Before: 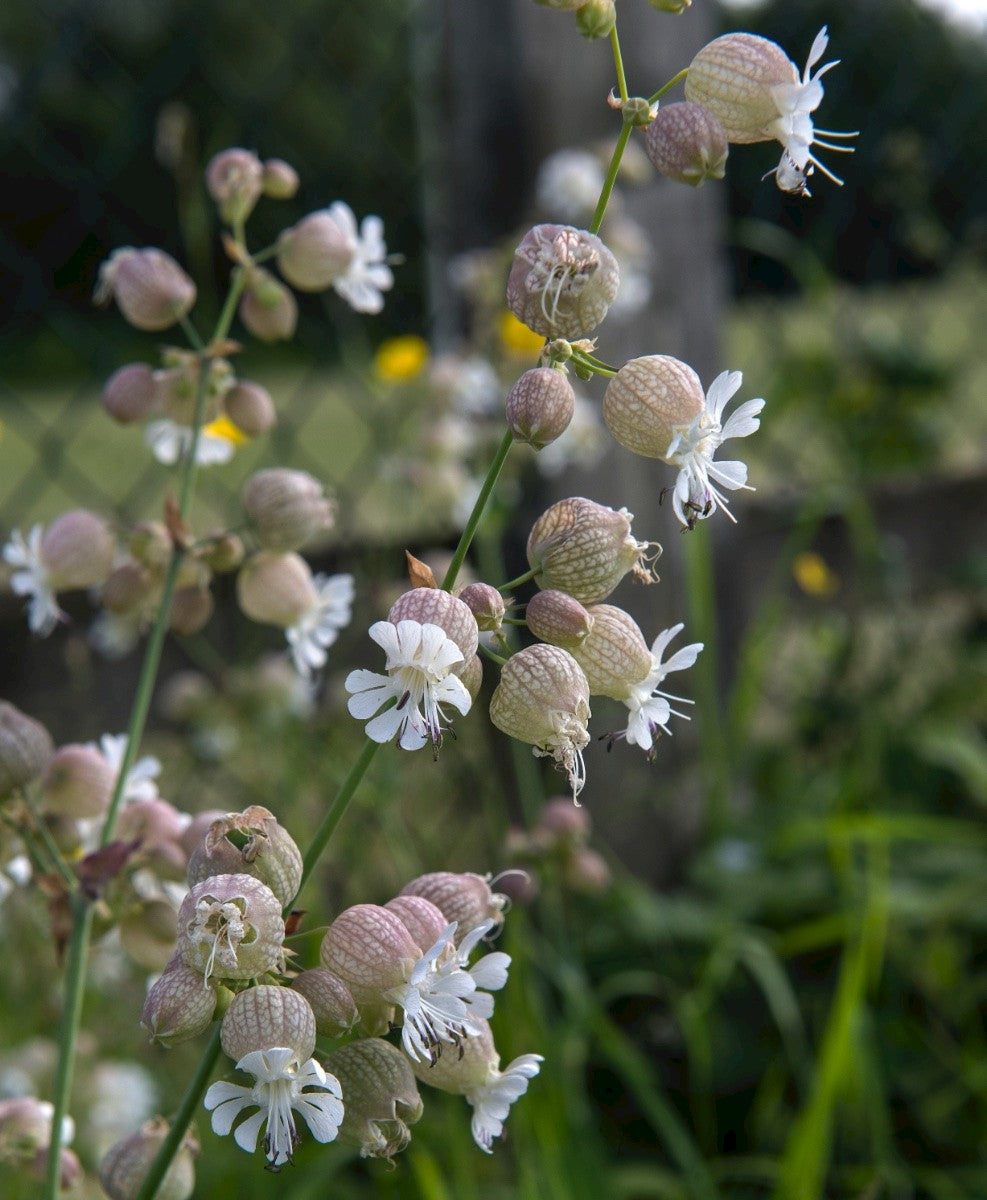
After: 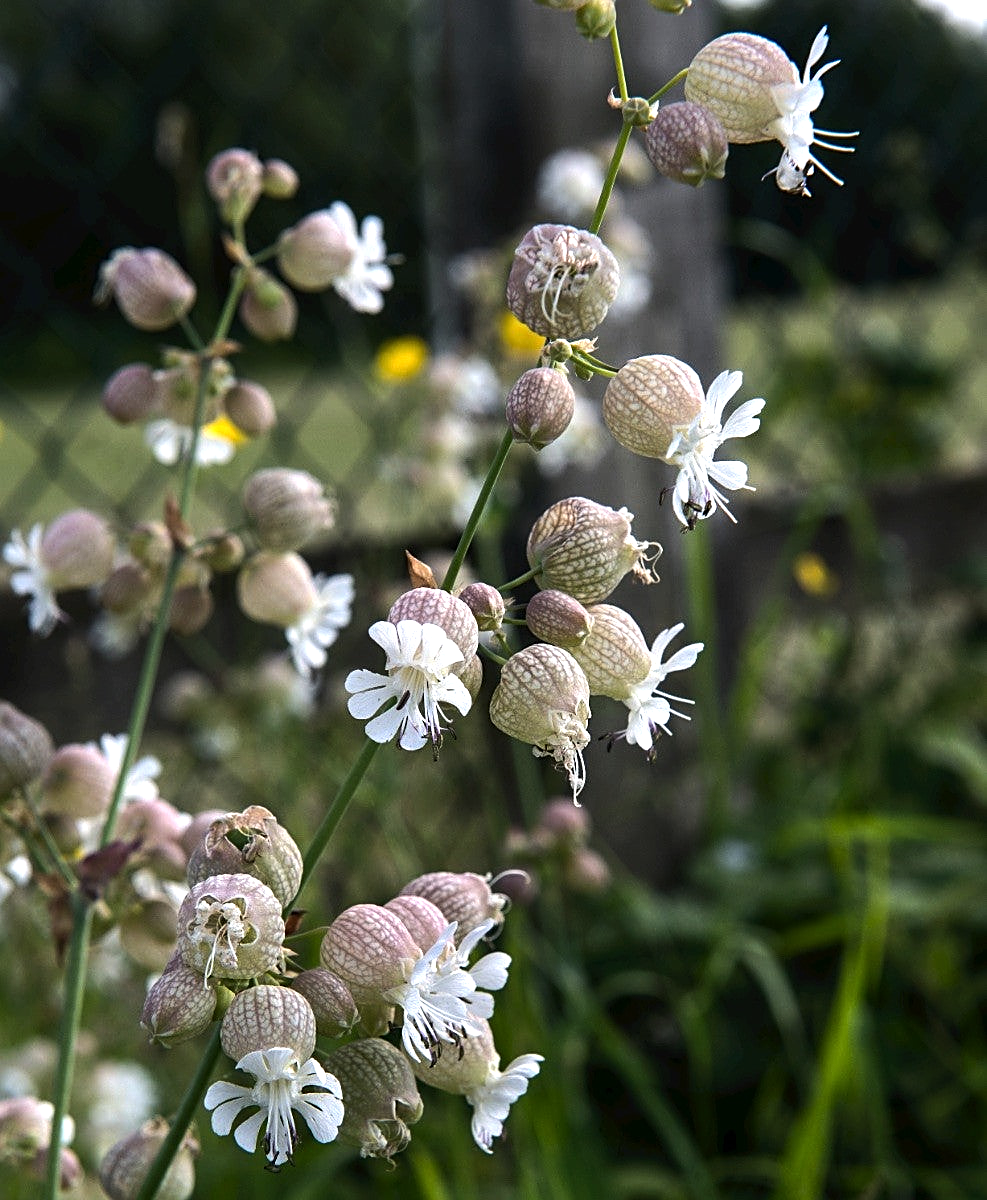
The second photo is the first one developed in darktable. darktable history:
sharpen: on, module defaults
exposure: compensate exposure bias true, compensate highlight preservation false
tone equalizer: -8 EV -0.75 EV, -7 EV -0.7 EV, -6 EV -0.6 EV, -5 EV -0.4 EV, -3 EV 0.4 EV, -2 EV 0.6 EV, -1 EV 0.7 EV, +0 EV 0.75 EV, edges refinement/feathering 500, mask exposure compensation -1.57 EV, preserve details no
